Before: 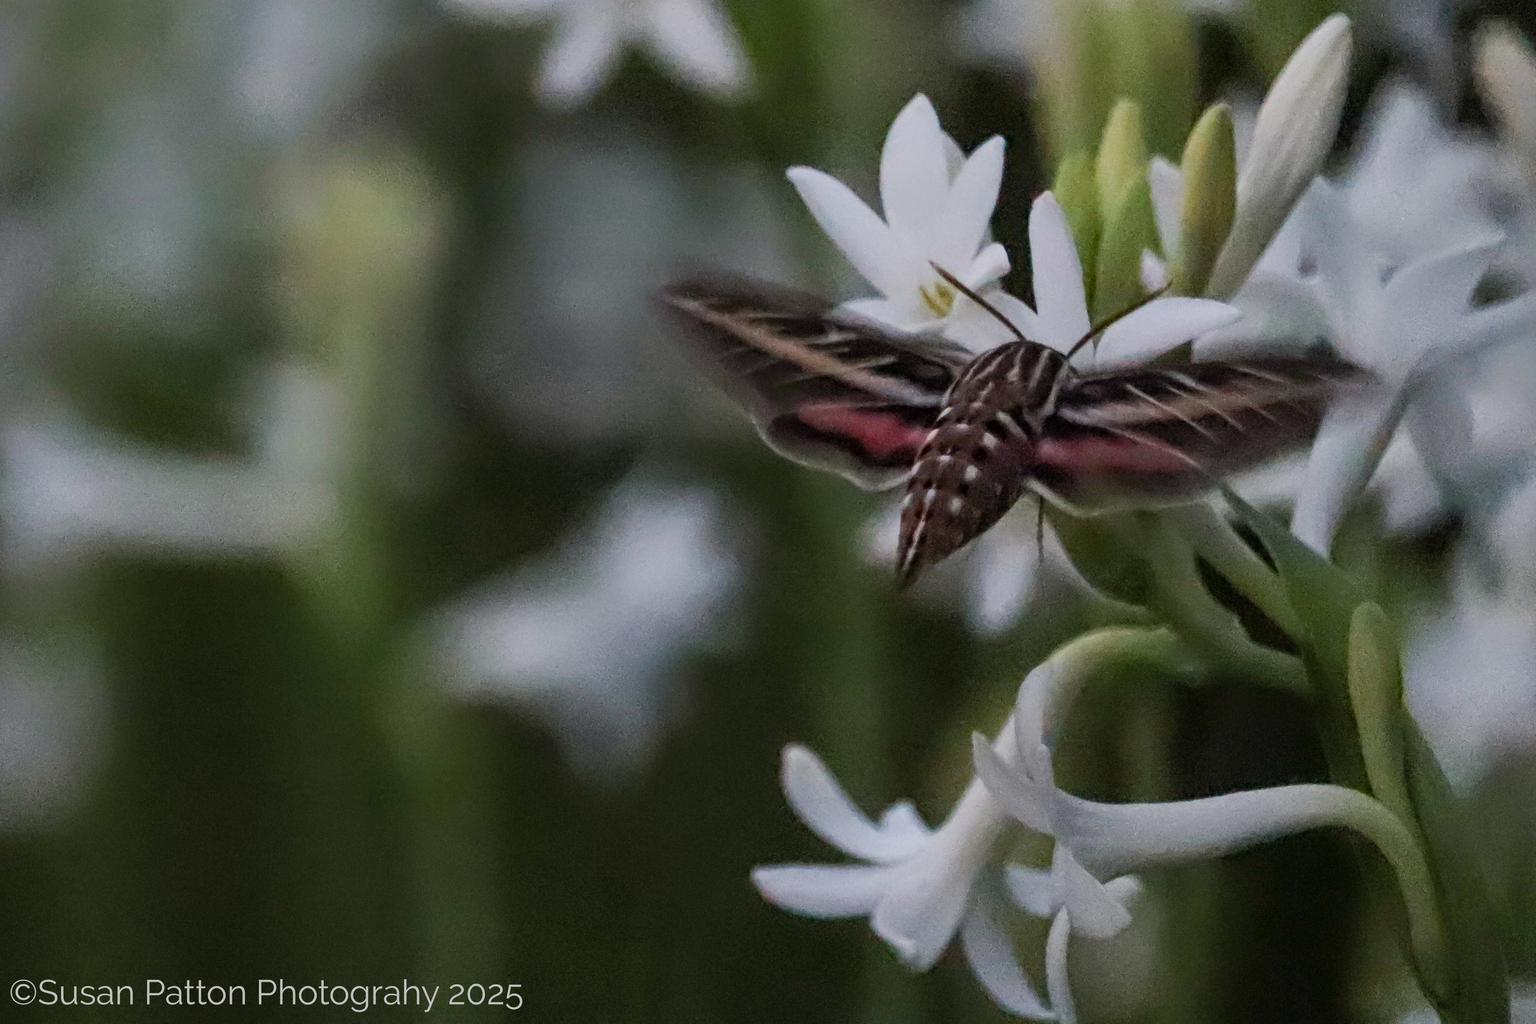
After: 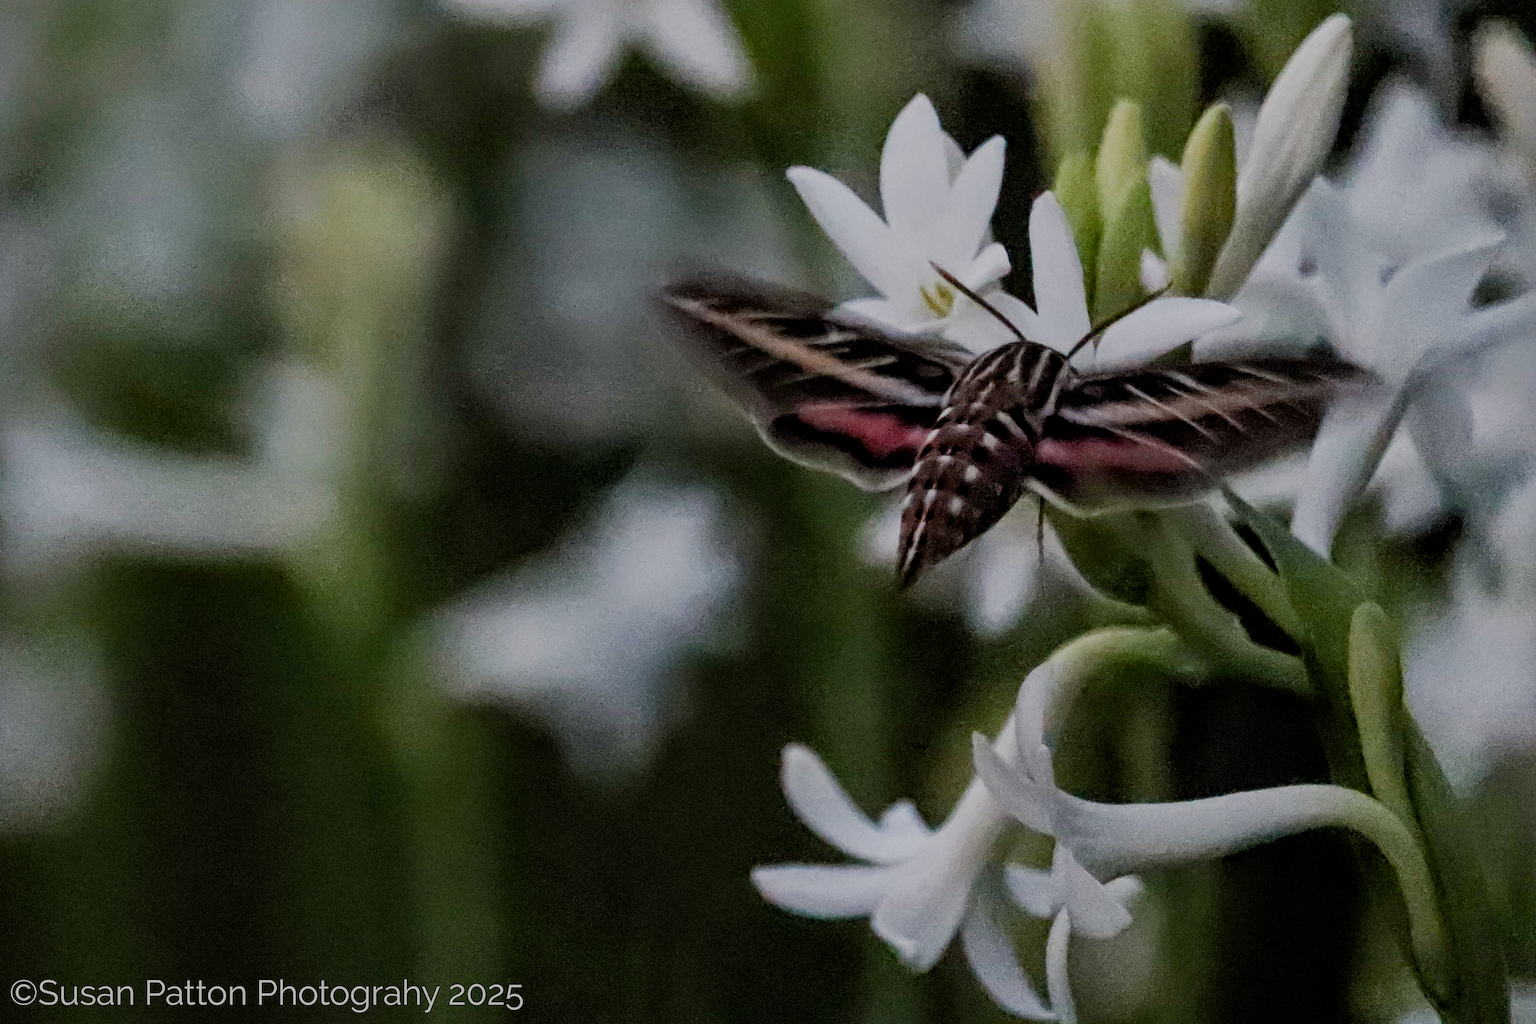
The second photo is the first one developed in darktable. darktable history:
filmic rgb: black relative exposure -7.65 EV, white relative exposure 4.56 EV, hardness 3.61, add noise in highlights 0.001, preserve chrominance no, color science v3 (2019), use custom middle-gray values true, contrast in highlights soft
sharpen: amount 0.205
local contrast: mode bilateral grid, contrast 19, coarseness 49, detail 132%, midtone range 0.2
